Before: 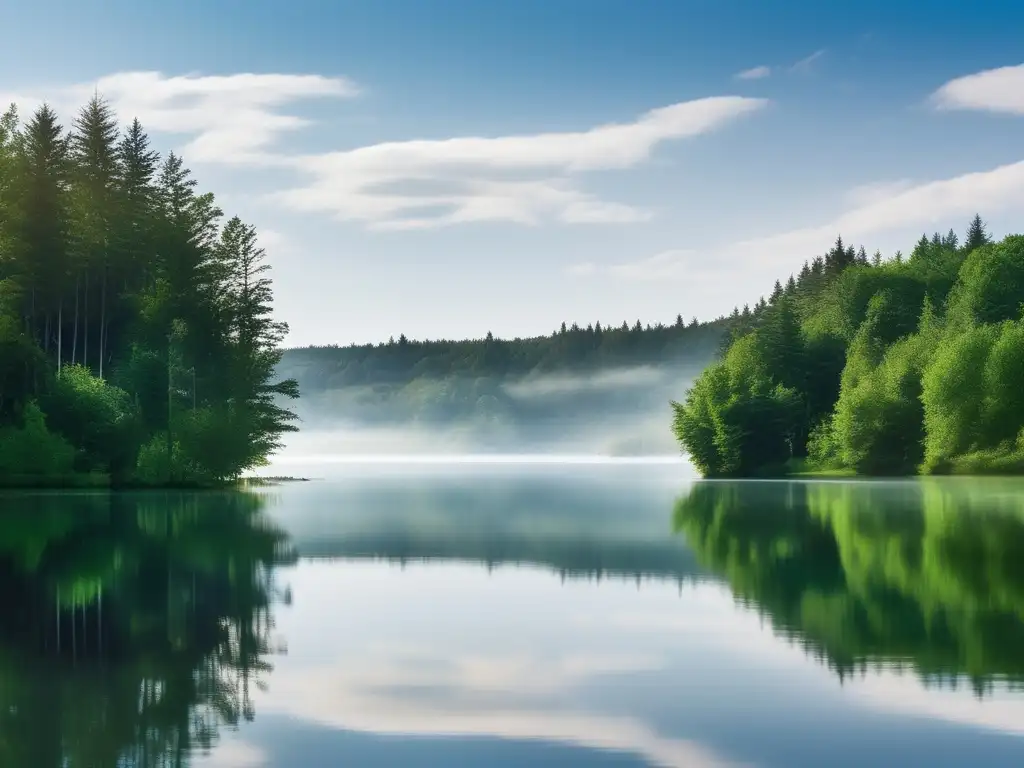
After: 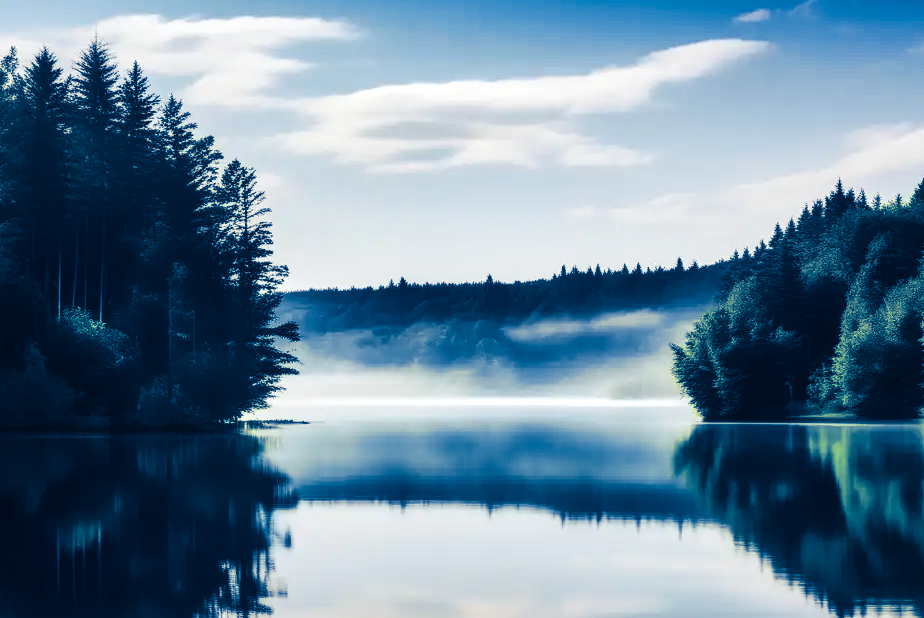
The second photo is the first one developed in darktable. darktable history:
split-toning: shadows › hue 226.8°, shadows › saturation 1, highlights › saturation 0, balance -61.41
contrast brightness saturation: contrast 0.2, brightness -0.11, saturation 0.1
exposure: black level correction -0.008, exposure 0.067 EV, compensate highlight preservation false
local contrast: on, module defaults
crop: top 7.49%, right 9.717%, bottom 11.943%
